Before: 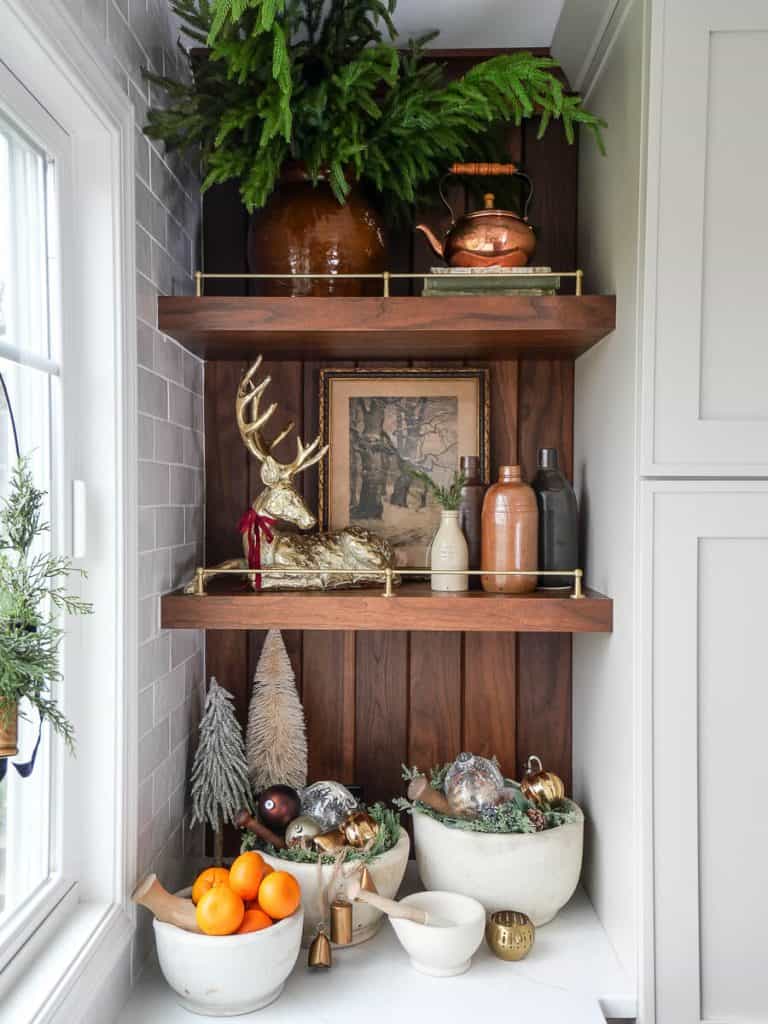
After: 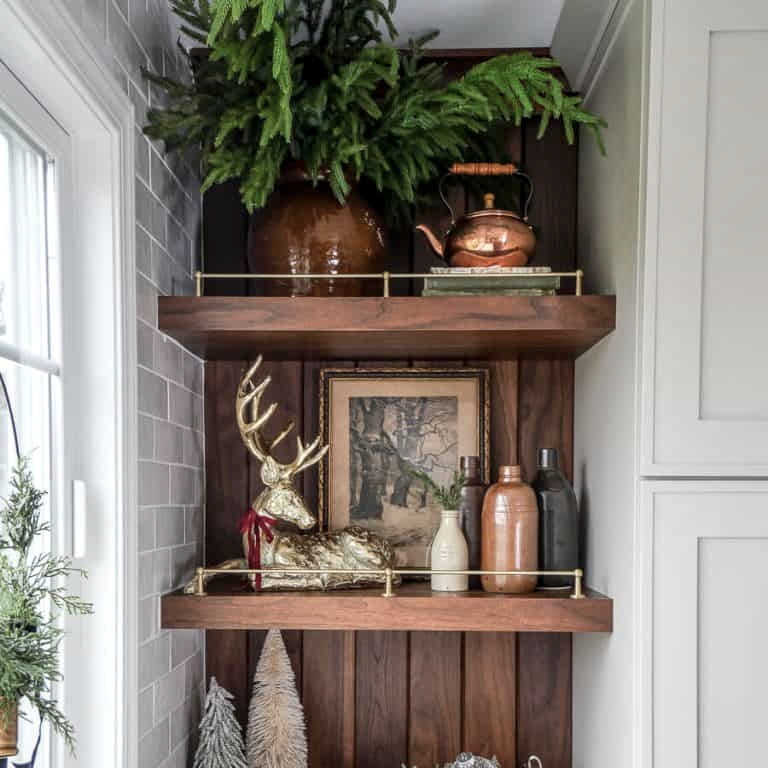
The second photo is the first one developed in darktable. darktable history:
crop: bottom 24.968%
local contrast: on, module defaults
color correction: highlights b* 0.004, saturation 0.831
